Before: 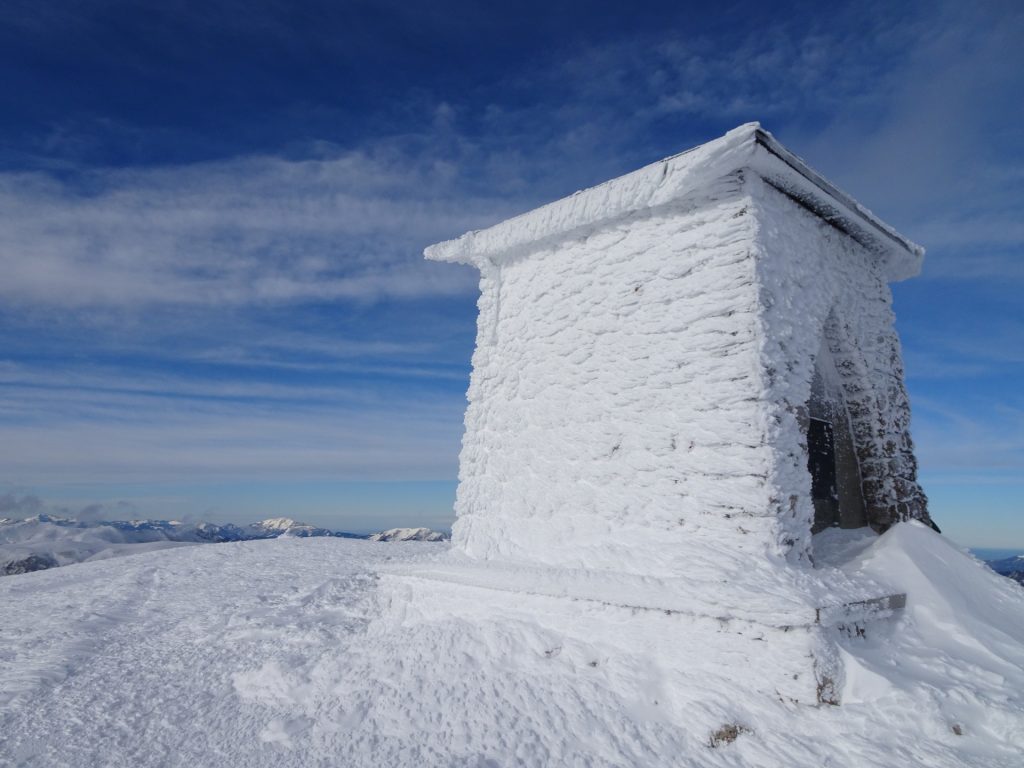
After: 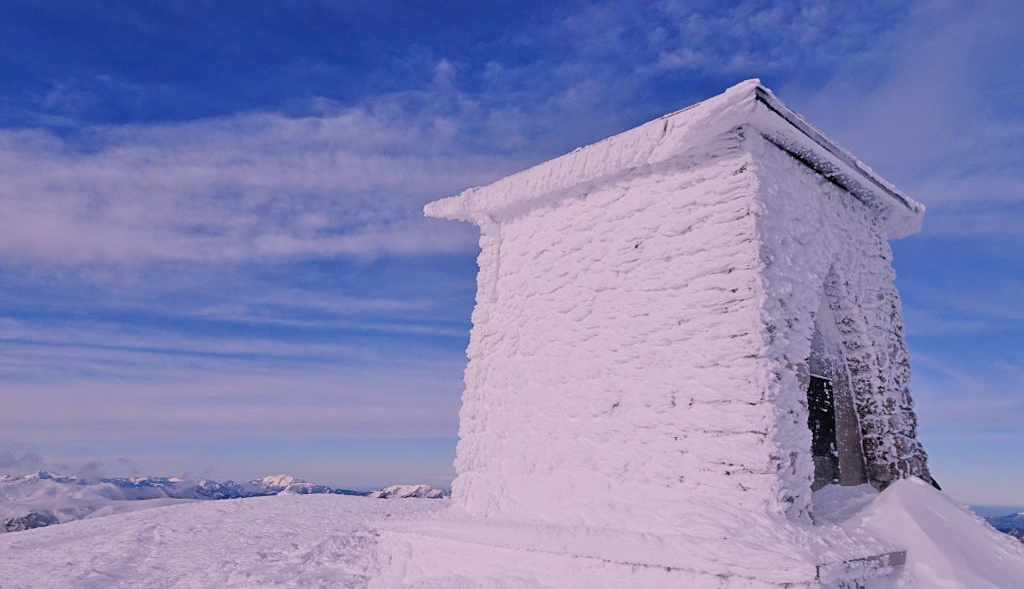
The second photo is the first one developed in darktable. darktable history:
white balance: red 1.188, blue 1.11
sharpen: on, module defaults
filmic rgb: black relative exposure -7.65 EV, white relative exposure 4.56 EV, hardness 3.61
tone equalizer: -7 EV 0.15 EV, -6 EV 0.6 EV, -5 EV 1.15 EV, -4 EV 1.33 EV, -3 EV 1.15 EV, -2 EV 0.6 EV, -1 EV 0.15 EV, mask exposure compensation -0.5 EV
crop: top 5.667%, bottom 17.637%
